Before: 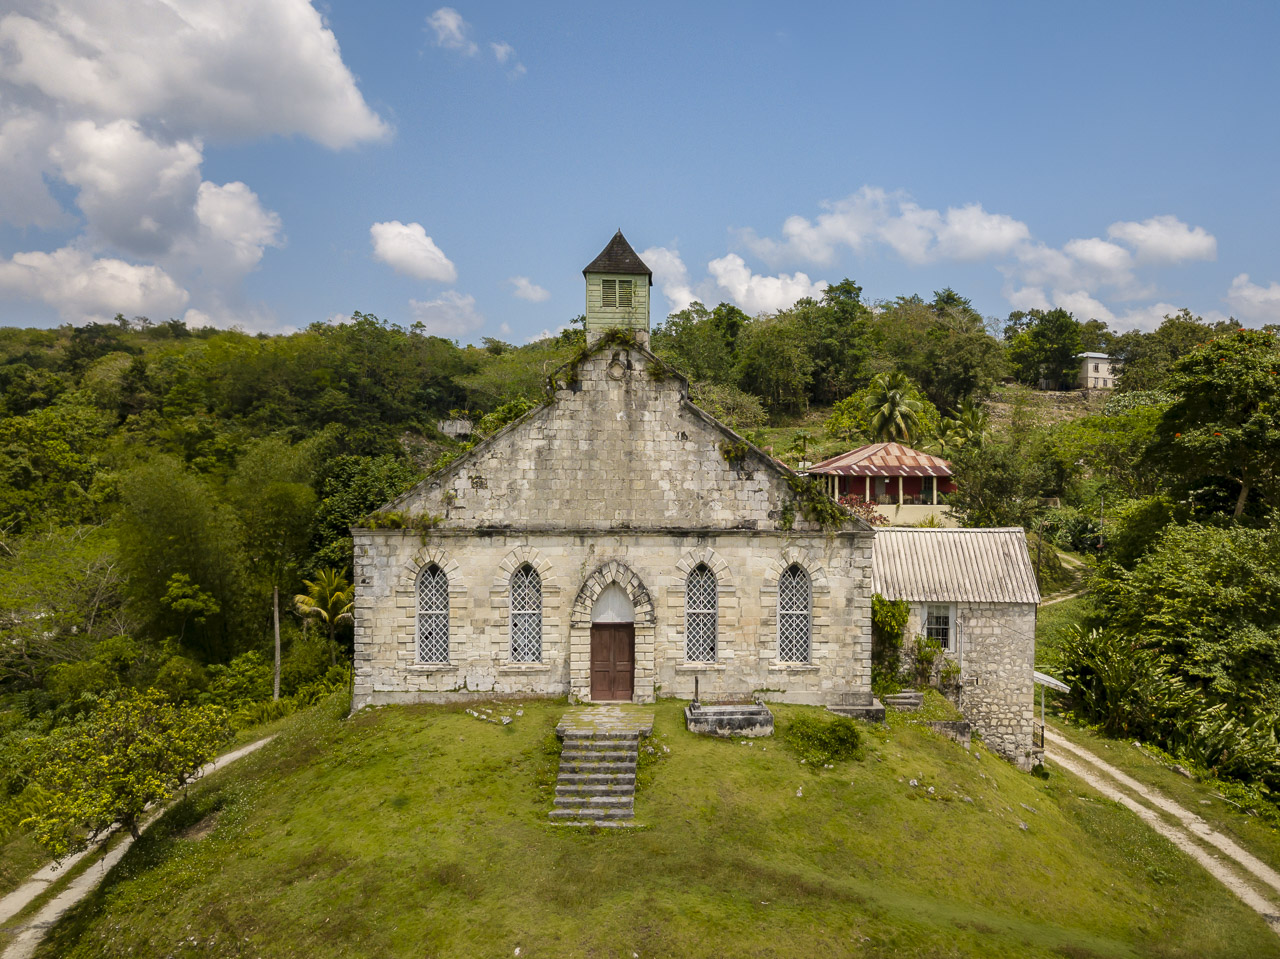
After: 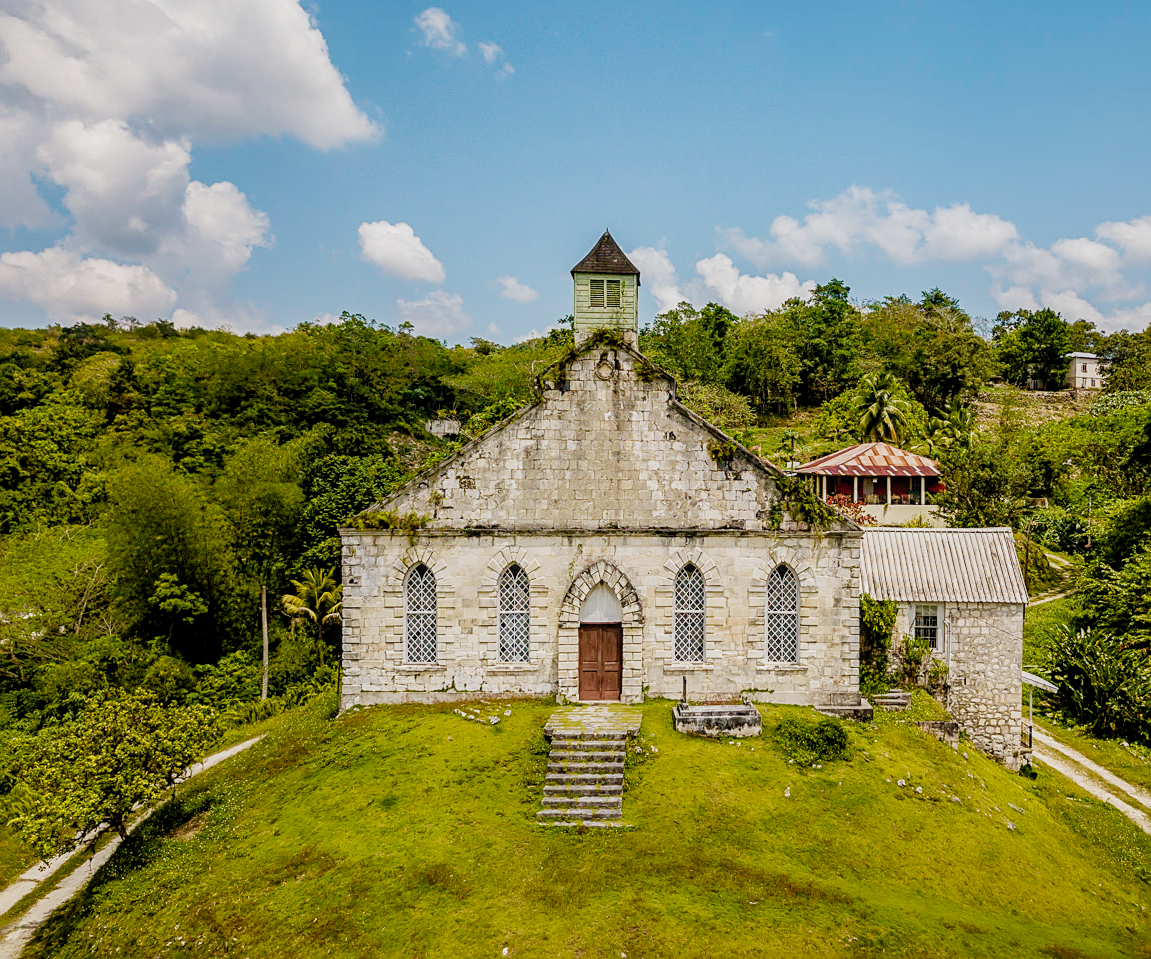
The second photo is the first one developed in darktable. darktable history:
shadows and highlights: shadows 42.83, highlights 7.5
sharpen: on, module defaults
crop and rotate: left 0.975%, right 9.046%
local contrast: on, module defaults
velvia: strength 15.42%
color balance rgb: perceptual saturation grading › global saturation 19.217%
exposure: black level correction 0.001, exposure 0.499 EV, compensate highlight preservation false
filmic rgb: black relative exposure -7.65 EV, white relative exposure 4.56 EV, hardness 3.61, add noise in highlights 0.002, preserve chrominance no, color science v3 (2019), use custom middle-gray values true, iterations of high-quality reconstruction 0, contrast in highlights soft
